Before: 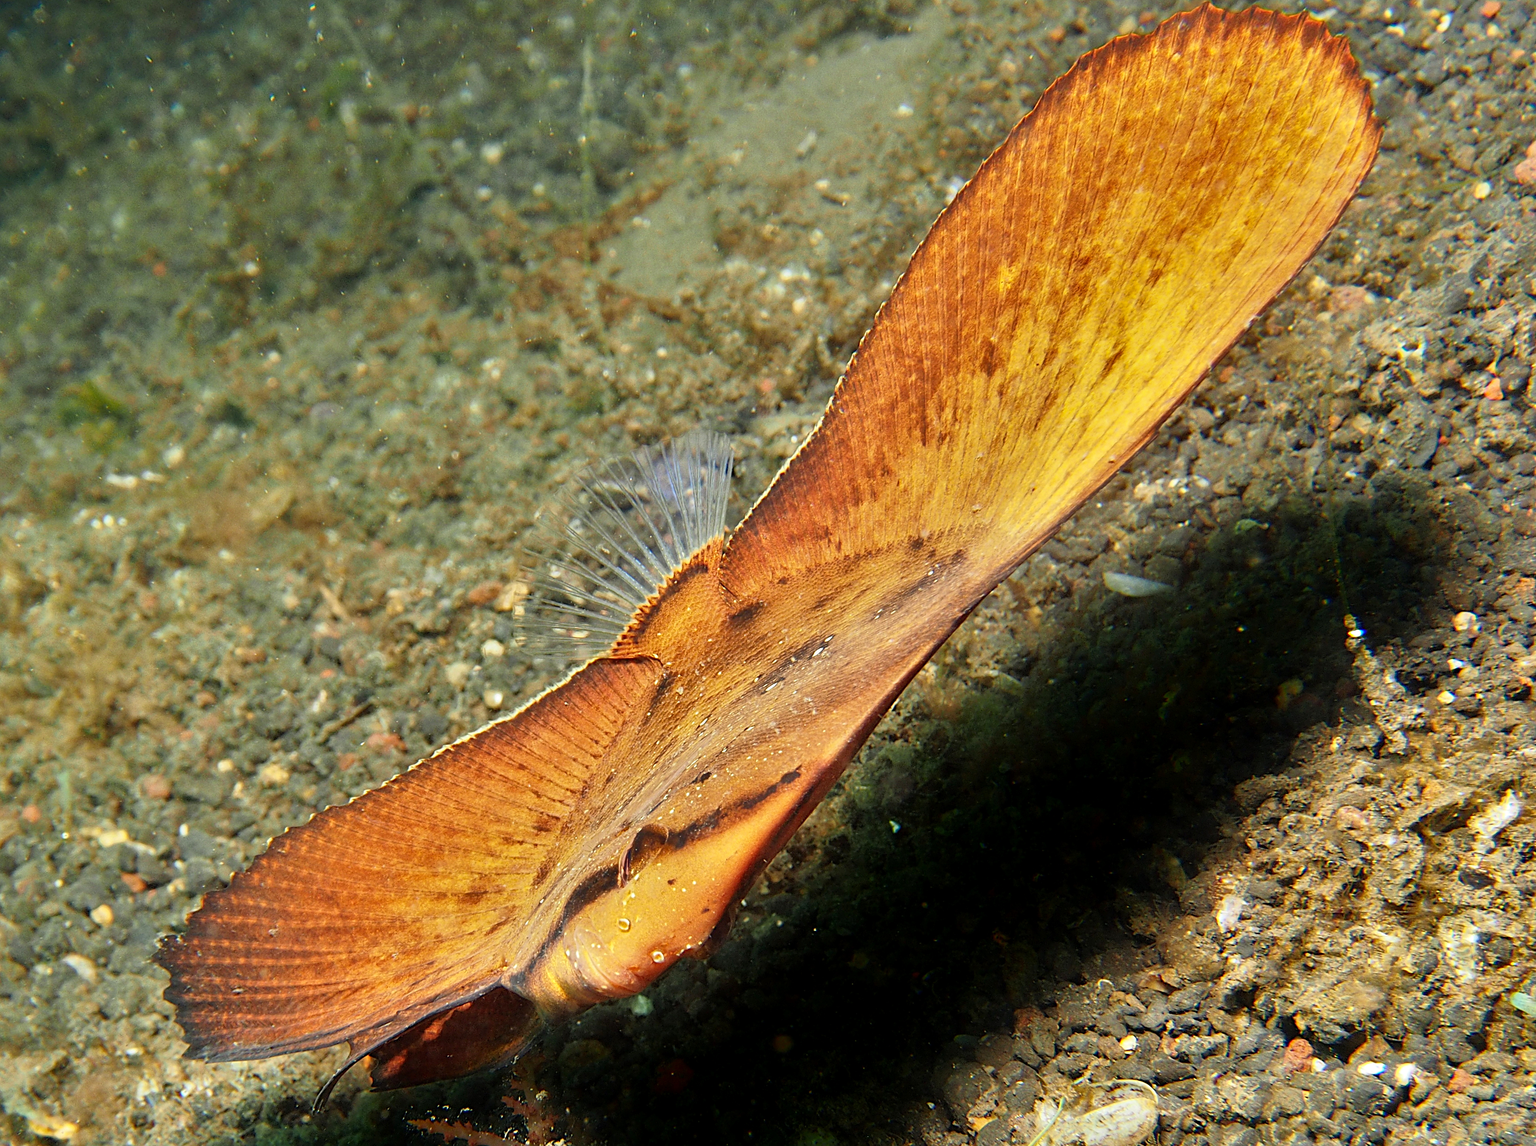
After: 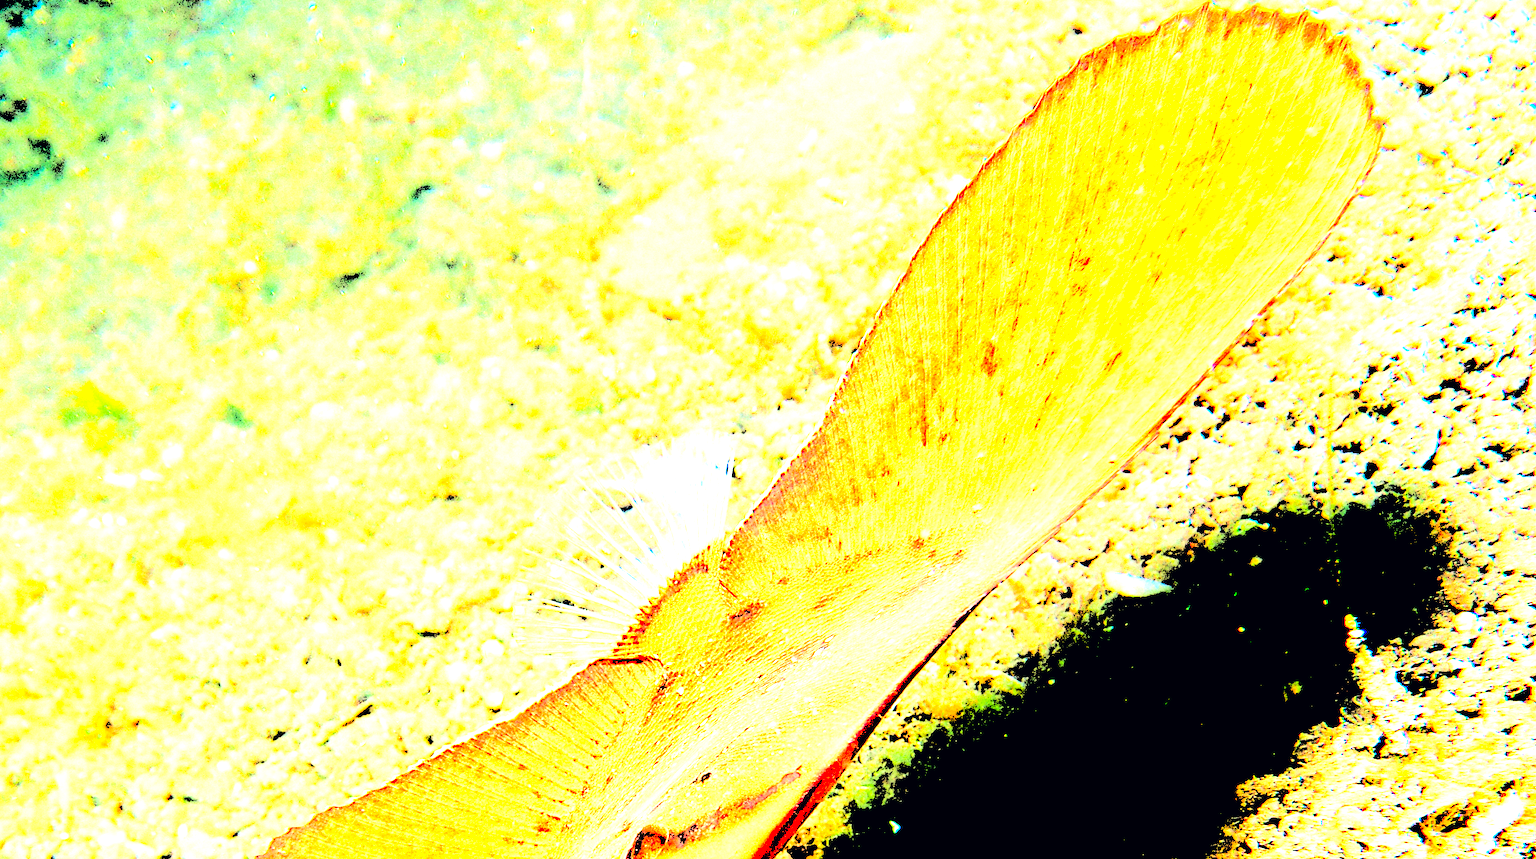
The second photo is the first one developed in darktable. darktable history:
levels: levels [0.246, 0.256, 0.506]
color correction: highlights a* 0.343, highlights b* 2.7, shadows a* -0.709, shadows b* -4.2
base curve: curves: ch0 [(0, 0) (0.007, 0.004) (0.027, 0.03) (0.046, 0.07) (0.207, 0.54) (0.442, 0.872) (0.673, 0.972) (1, 1)], preserve colors none
color zones: curves: ch0 [(0, 0.5) (0.143, 0.5) (0.286, 0.5) (0.429, 0.5) (0.571, 0.5) (0.714, 0.476) (0.857, 0.5) (1, 0.5)]; ch2 [(0, 0.5) (0.143, 0.5) (0.286, 0.5) (0.429, 0.5) (0.571, 0.5) (0.714, 0.487) (0.857, 0.5) (1, 0.5)]
crop: bottom 24.984%
